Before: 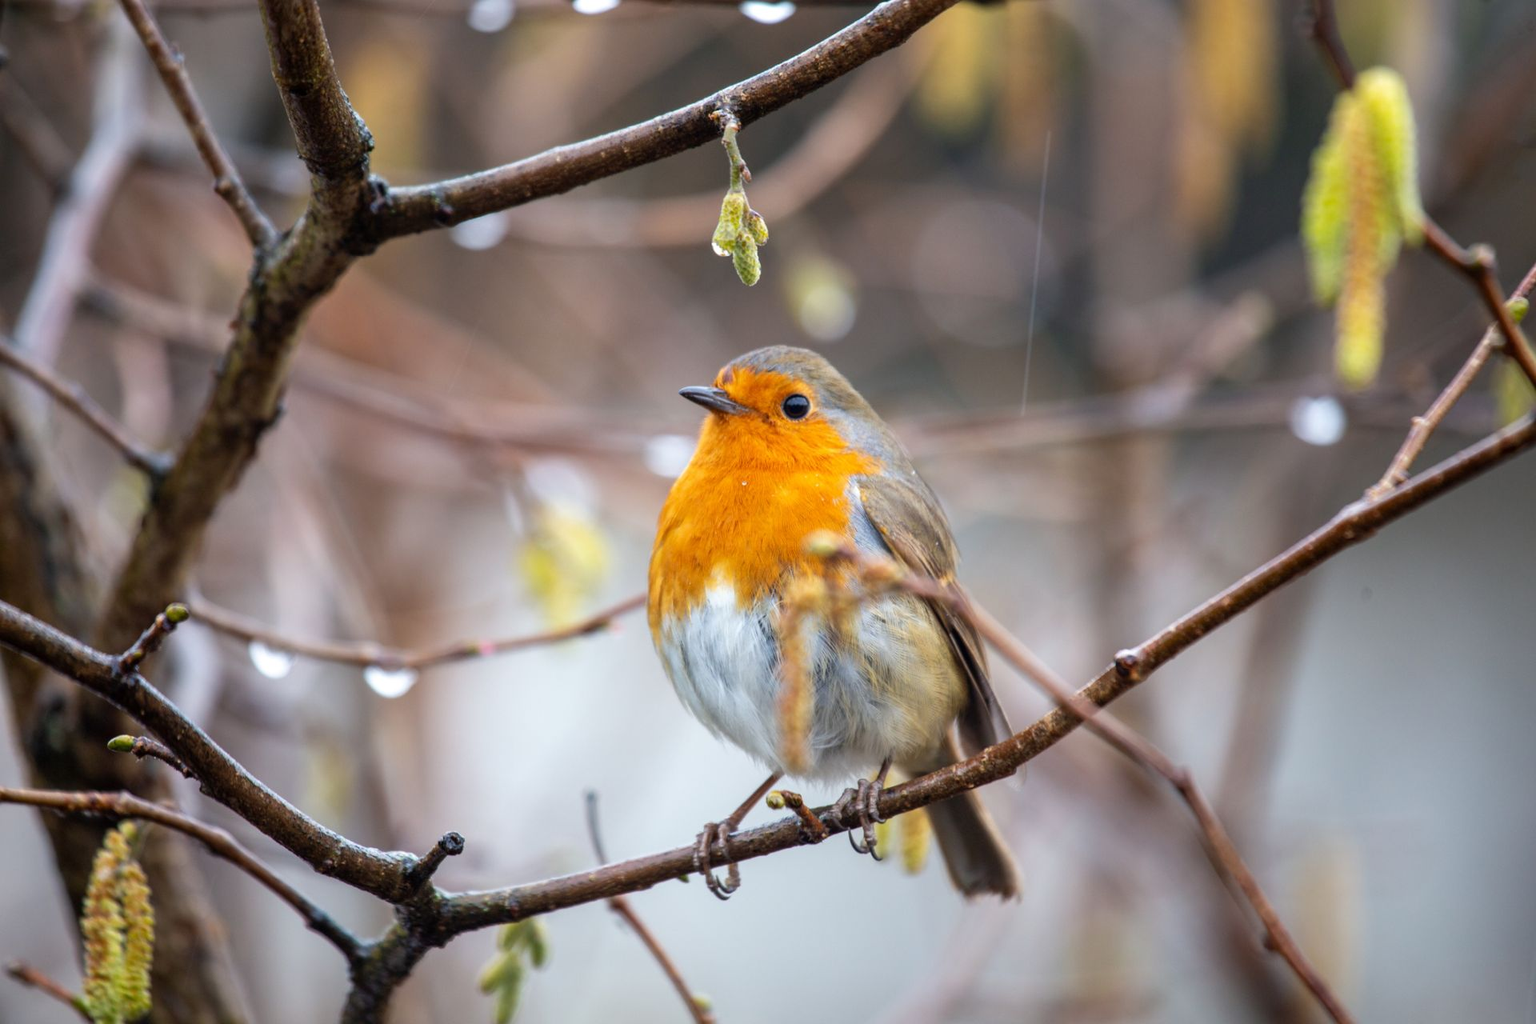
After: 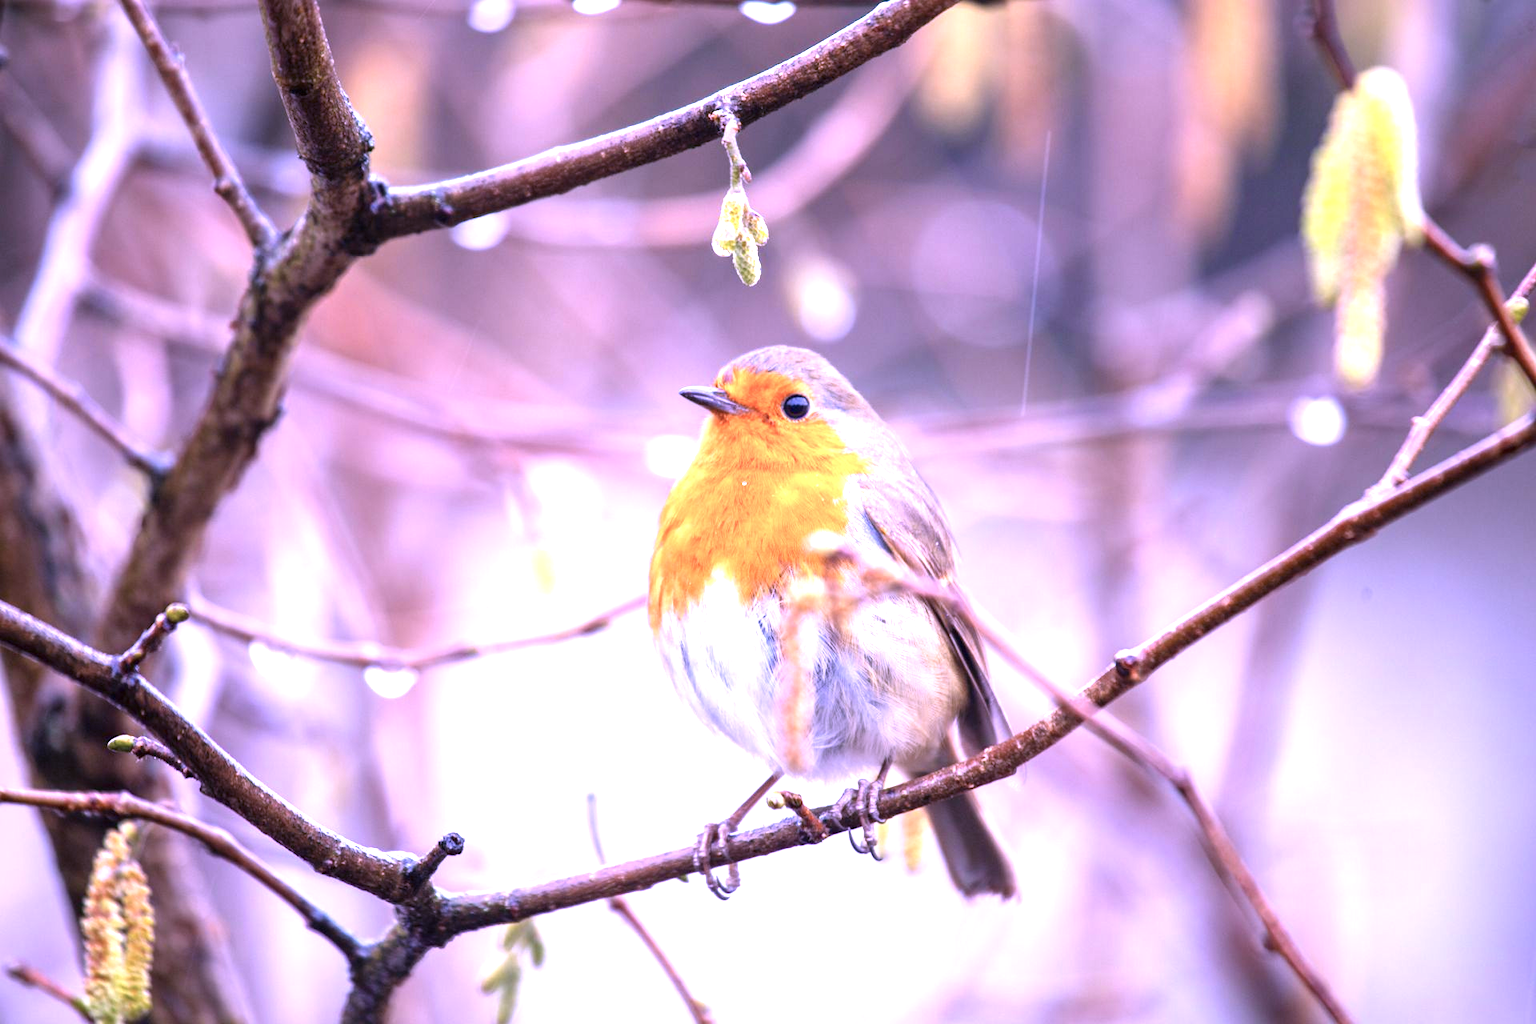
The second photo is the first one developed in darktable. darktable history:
shadows and highlights: shadows 12, white point adjustment 1.2, highlights -0.36, soften with gaussian
exposure: black level correction 0, exposure 1.2 EV, compensate highlight preservation false
color calibration: output R [1.107, -0.012, -0.003, 0], output B [0, 0, 1.308, 0], illuminant custom, x 0.389, y 0.387, temperature 3838.64 K
